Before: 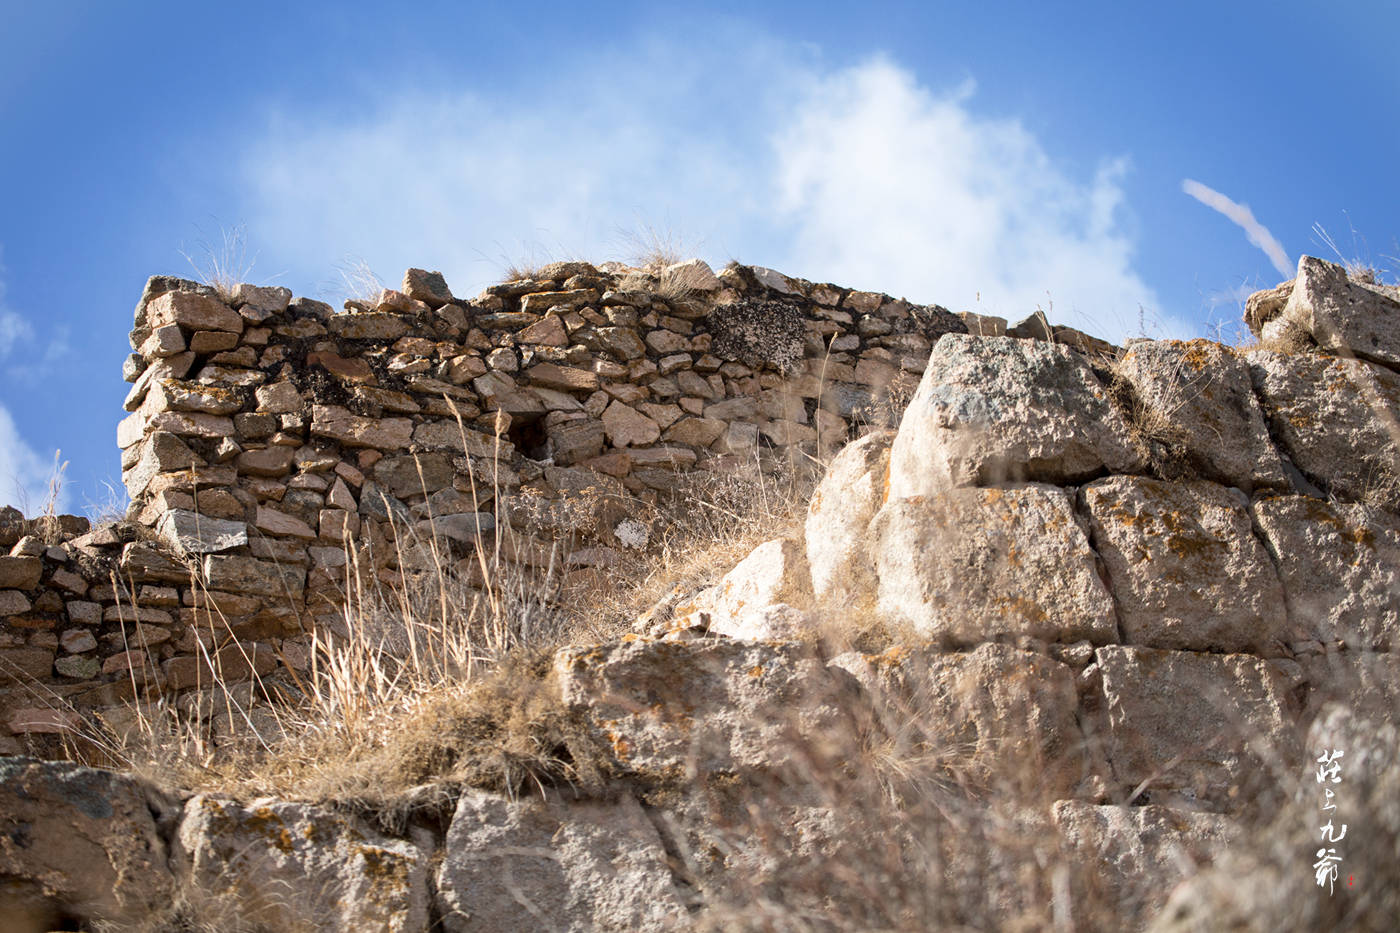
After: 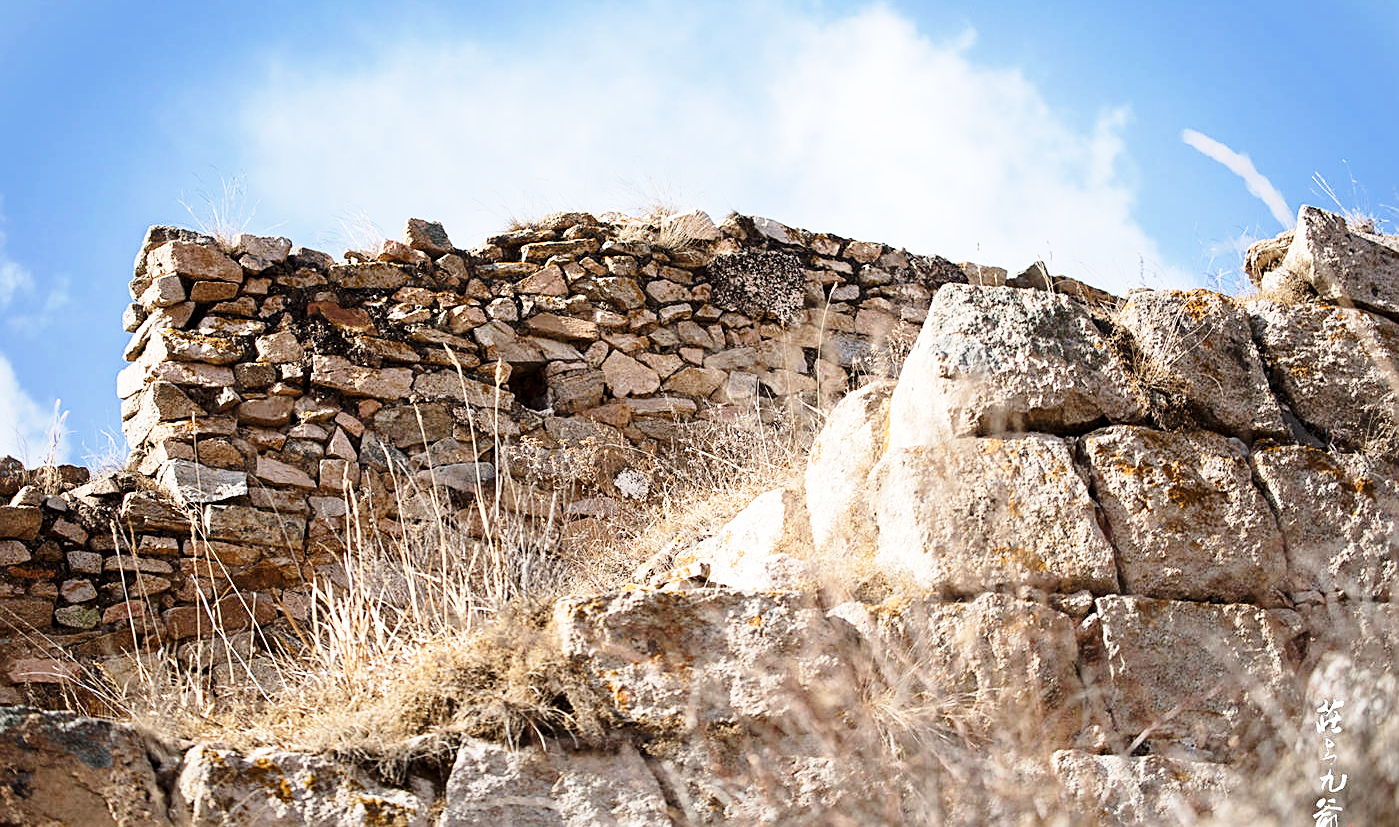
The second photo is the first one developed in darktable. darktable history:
sharpen: amount 0.591
crop and rotate: top 5.489%, bottom 5.839%
base curve: curves: ch0 [(0, 0) (0.028, 0.03) (0.121, 0.232) (0.46, 0.748) (0.859, 0.968) (1, 1)], preserve colors none
